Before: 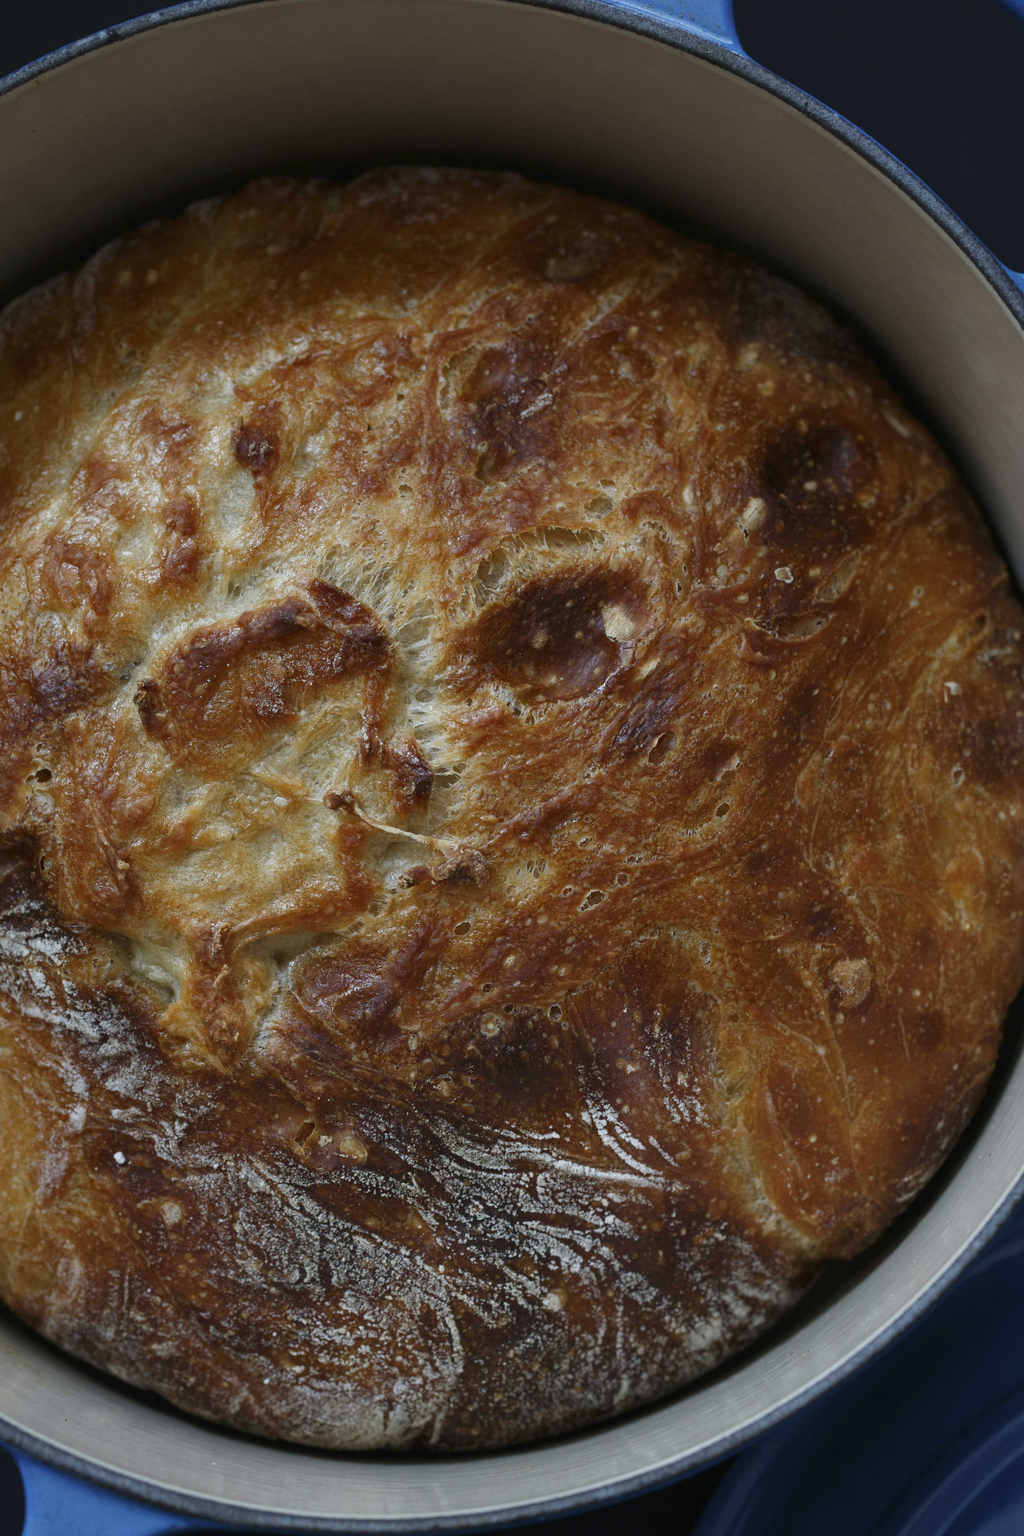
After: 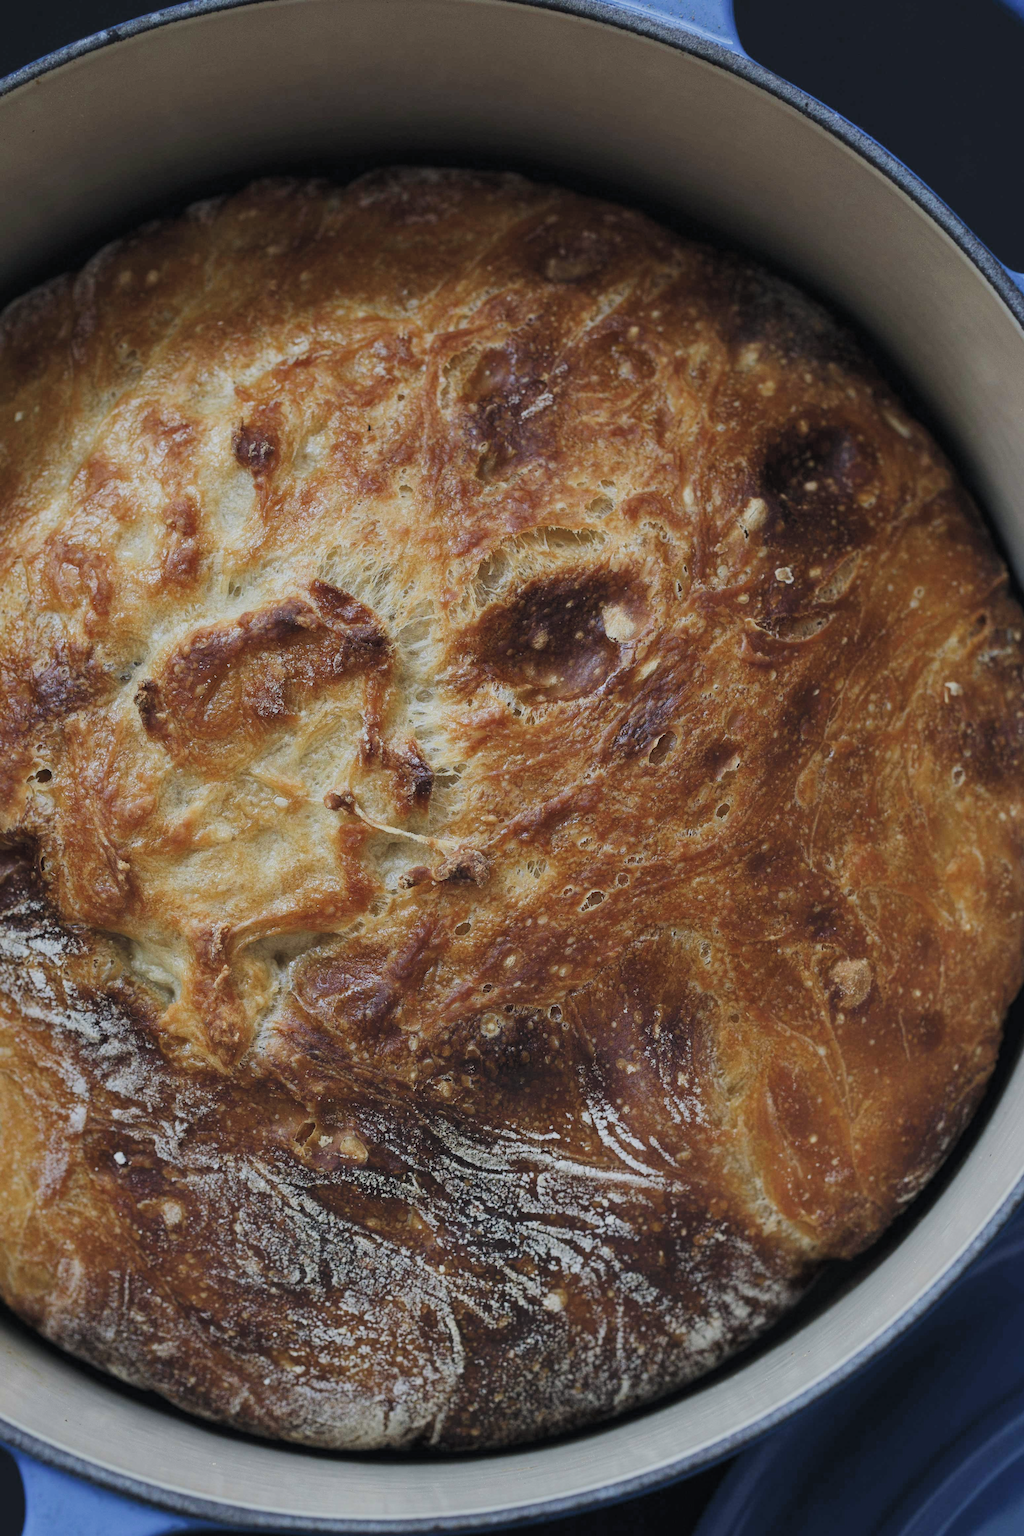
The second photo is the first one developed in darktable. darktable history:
exposure: black level correction 0, exposure 0.698 EV, compensate highlight preservation false
filmic rgb: black relative exposure -6.97 EV, white relative exposure 5.61 EV, hardness 2.85, color science v5 (2021), iterations of high-quality reconstruction 0, contrast in shadows safe, contrast in highlights safe
color balance rgb: power › hue 60.14°, highlights gain › chroma 0.142%, highlights gain › hue 330.24°, global offset › chroma 0.058%, global offset › hue 254.29°, linear chroma grading › global chroma 0.509%, perceptual saturation grading › global saturation 0.706%
